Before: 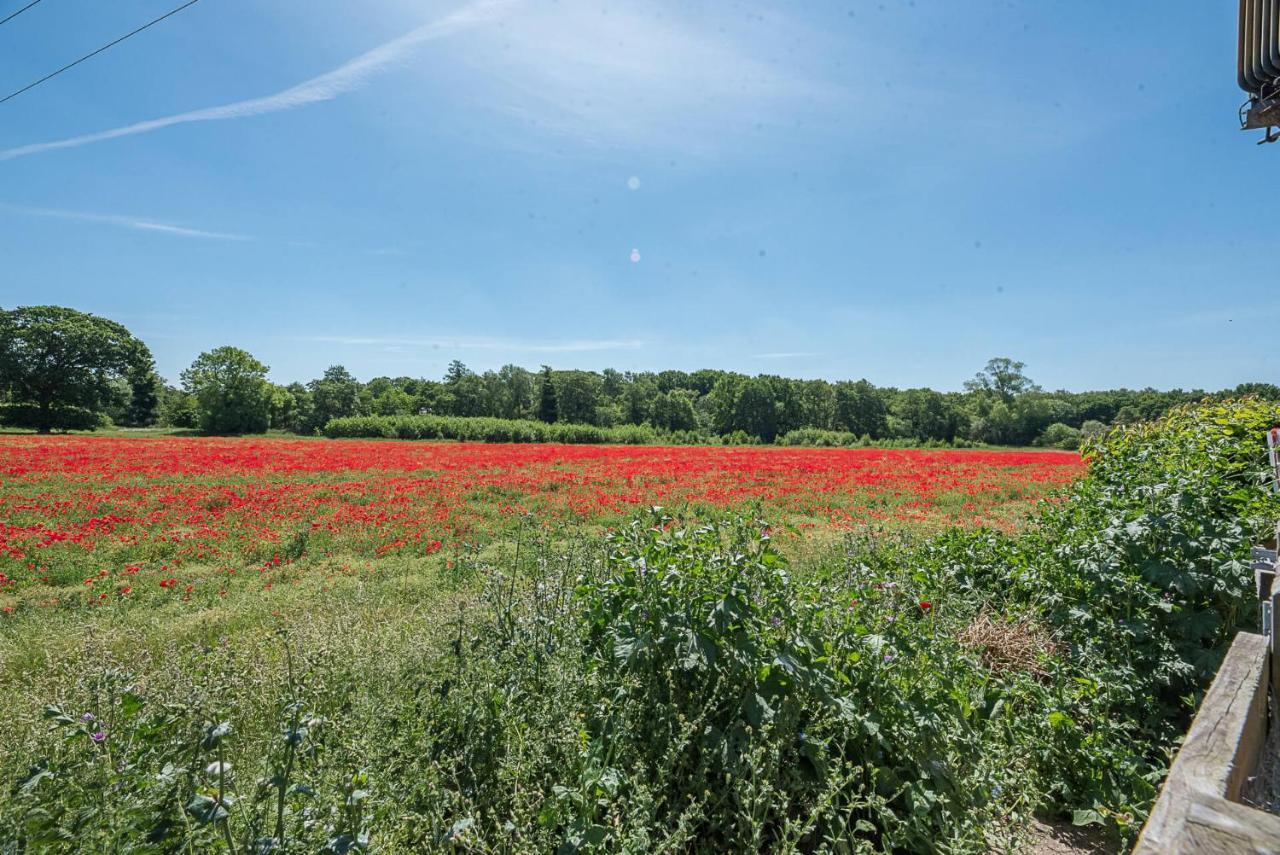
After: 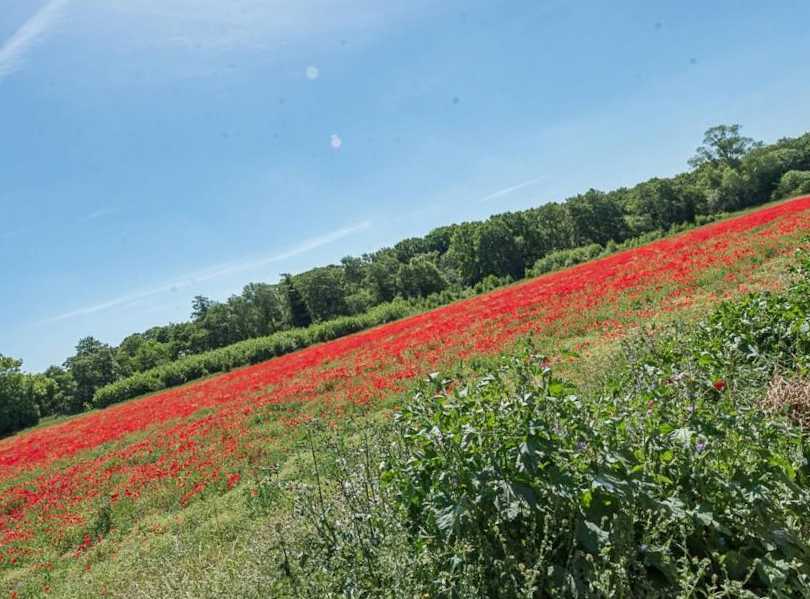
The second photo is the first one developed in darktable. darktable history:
crop and rotate: angle 17.86°, left 6.735%, right 3.966%, bottom 1.13%
